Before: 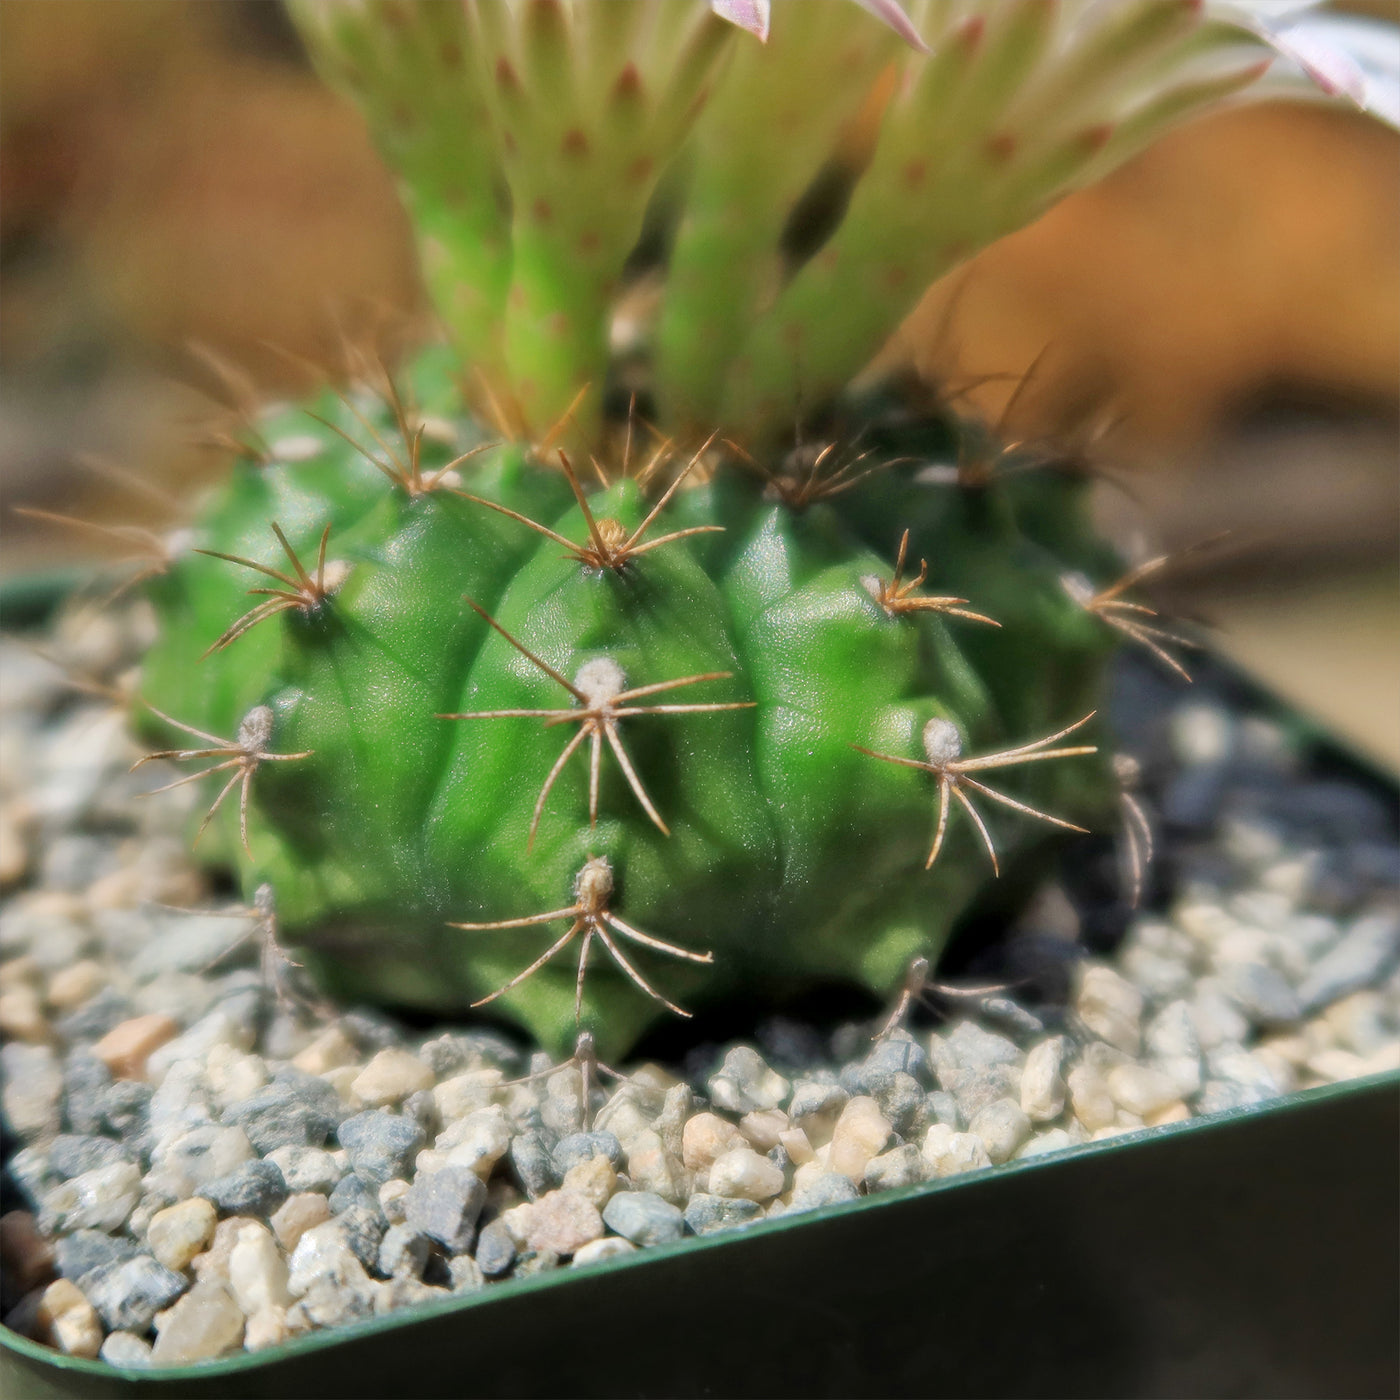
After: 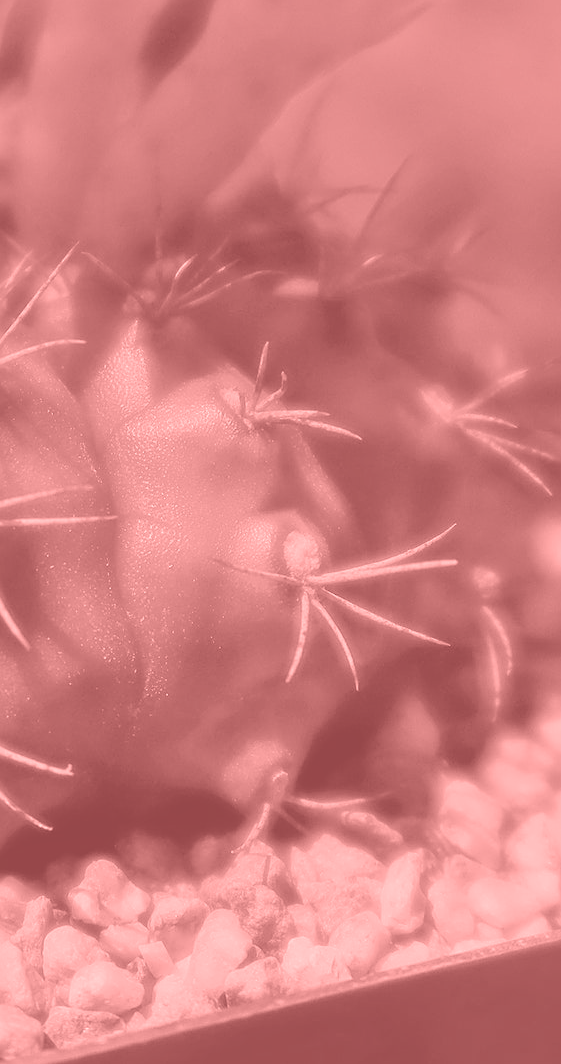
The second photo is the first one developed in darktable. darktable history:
sharpen: on, module defaults
local contrast: highlights 100%, shadows 100%, detail 120%, midtone range 0.2
colorize: saturation 51%, source mix 50.67%, lightness 50.67%
color correction: saturation 0.5
crop: left 45.721%, top 13.393%, right 14.118%, bottom 10.01%
